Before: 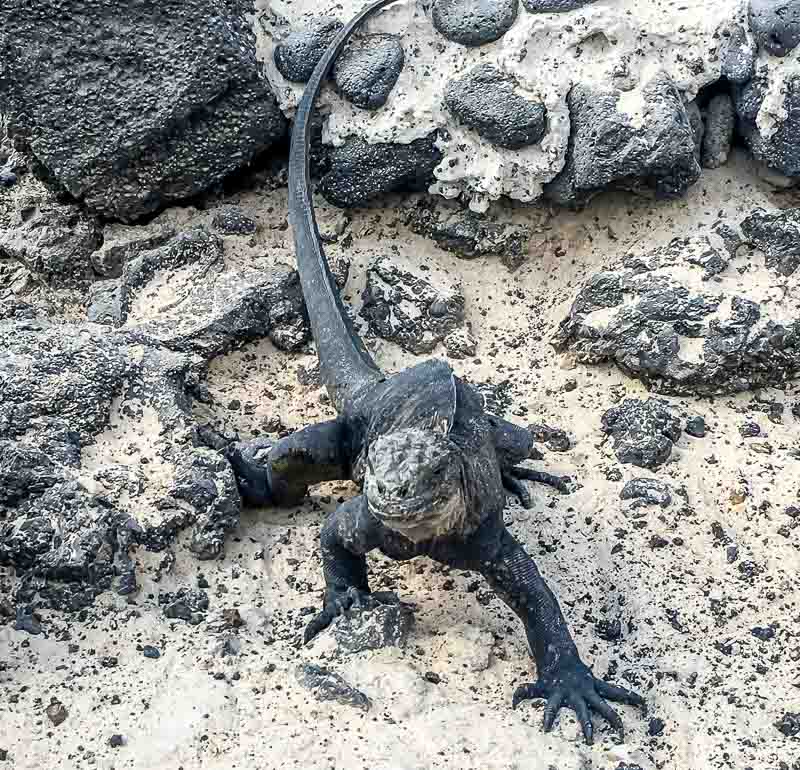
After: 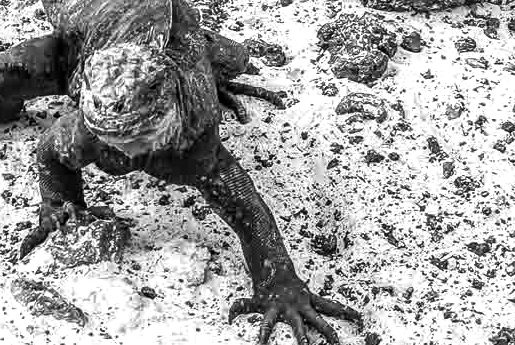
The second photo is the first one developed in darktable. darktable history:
color balance rgb: shadows lift › chroma 1.41%, shadows lift › hue 260°, power › chroma 0.5%, power › hue 260°, highlights gain › chroma 1%, highlights gain › hue 27°, saturation formula JzAzBz (2021)
white balance: emerald 1
crop and rotate: left 35.509%, top 50.238%, bottom 4.934%
tone equalizer: -8 EV -0.417 EV, -7 EV -0.389 EV, -6 EV -0.333 EV, -5 EV -0.222 EV, -3 EV 0.222 EV, -2 EV 0.333 EV, -1 EV 0.389 EV, +0 EV 0.417 EV, edges refinement/feathering 500, mask exposure compensation -1.57 EV, preserve details no
local contrast: detail 130%
monochrome: on, module defaults
